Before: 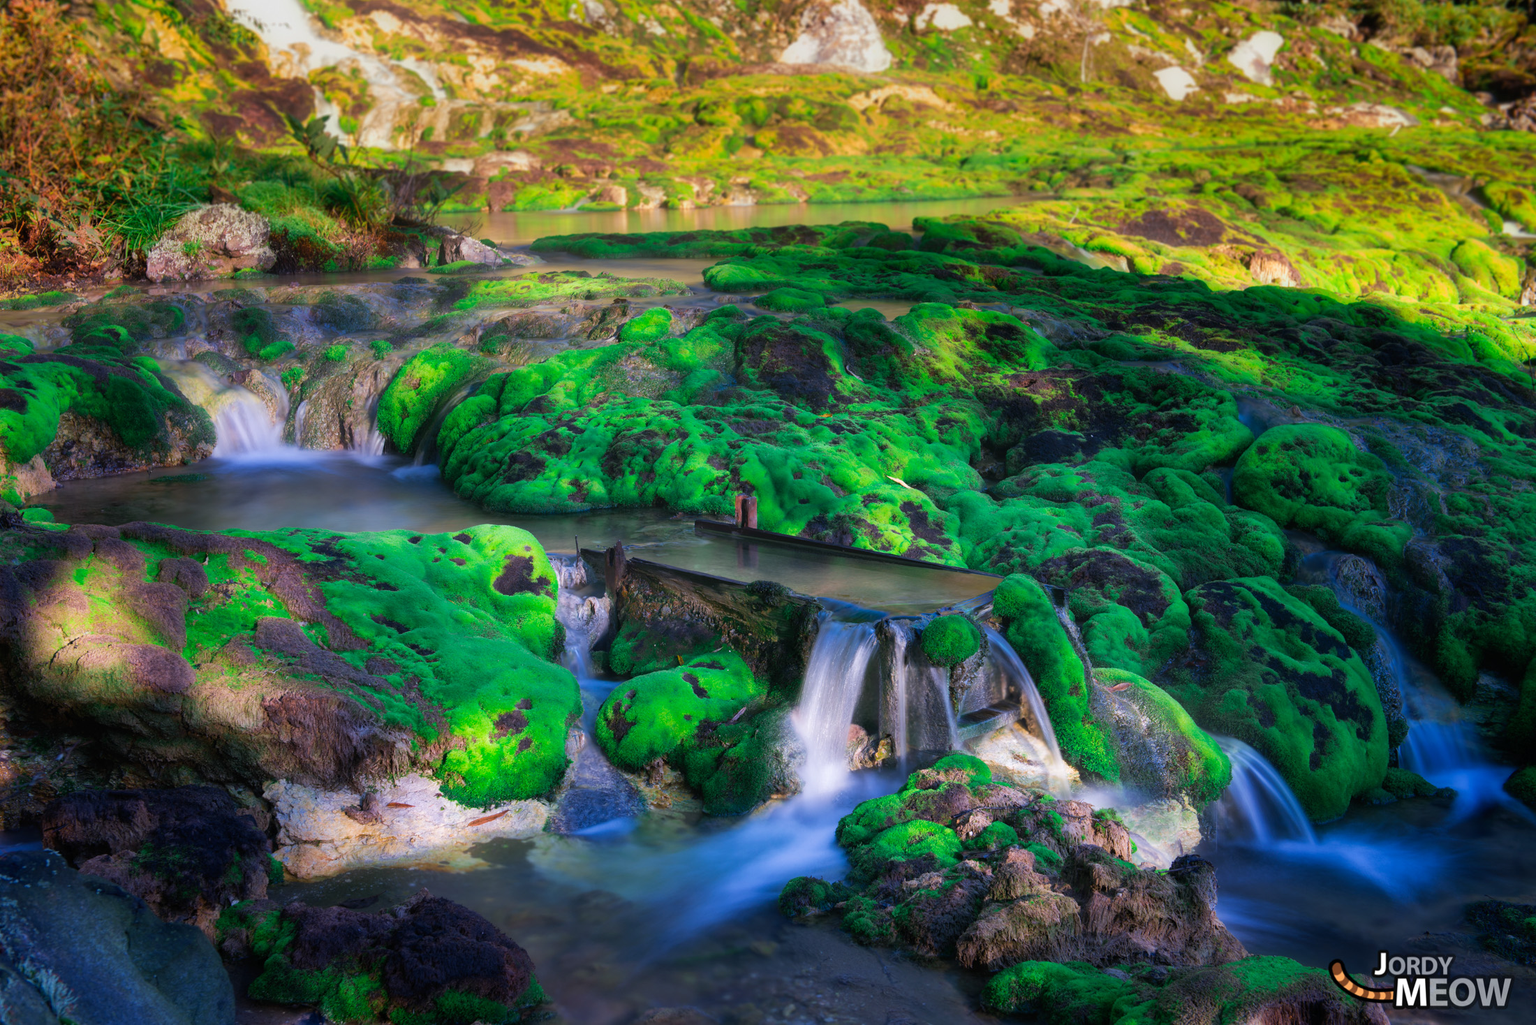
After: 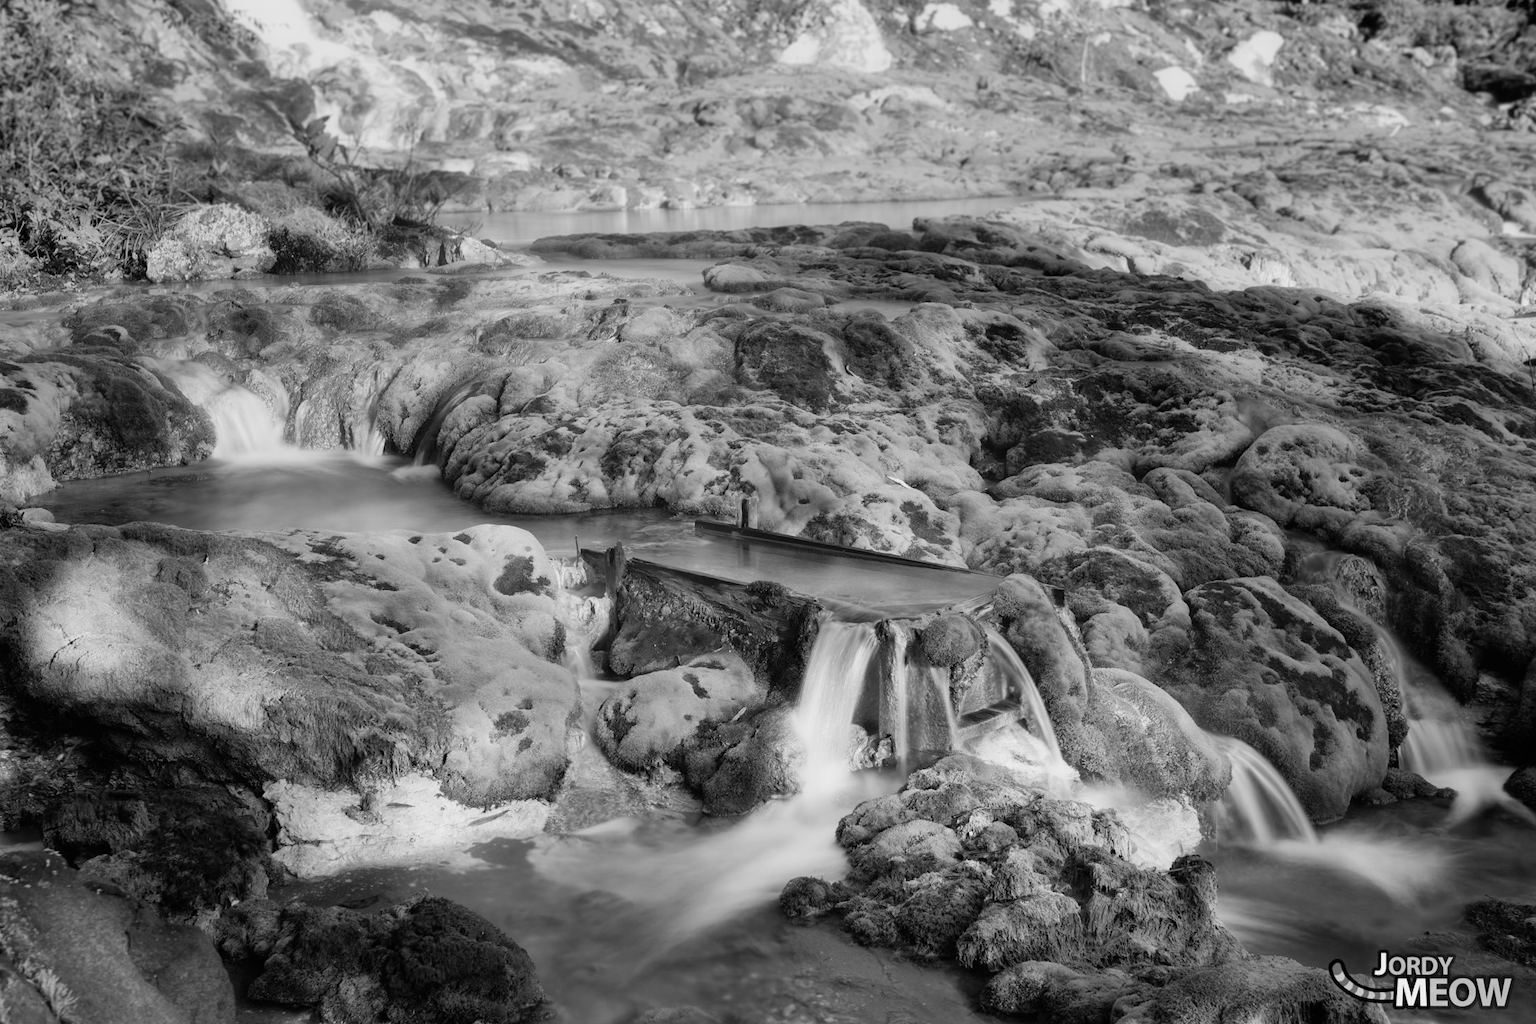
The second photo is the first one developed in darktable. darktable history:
color balance rgb: linear chroma grading › shadows -7.846%, linear chroma grading › global chroma 9.673%, perceptual saturation grading › global saturation -0.01%
contrast brightness saturation: contrast 0.033, brightness 0.063, saturation 0.122
exposure: black level correction 0, exposure 0.704 EV, compensate highlight preservation false
filmic rgb: black relative exposure -7.98 EV, white relative exposure 4.06 EV, hardness 4.12, add noise in highlights 0.002, preserve chrominance max RGB, color science v3 (2019), use custom middle-gray values true, contrast in highlights soft
color calibration: output gray [0.22, 0.42, 0.37, 0], illuminant same as pipeline (D50), adaptation none (bypass), x 0.333, y 0.335, temperature 5019.56 K
